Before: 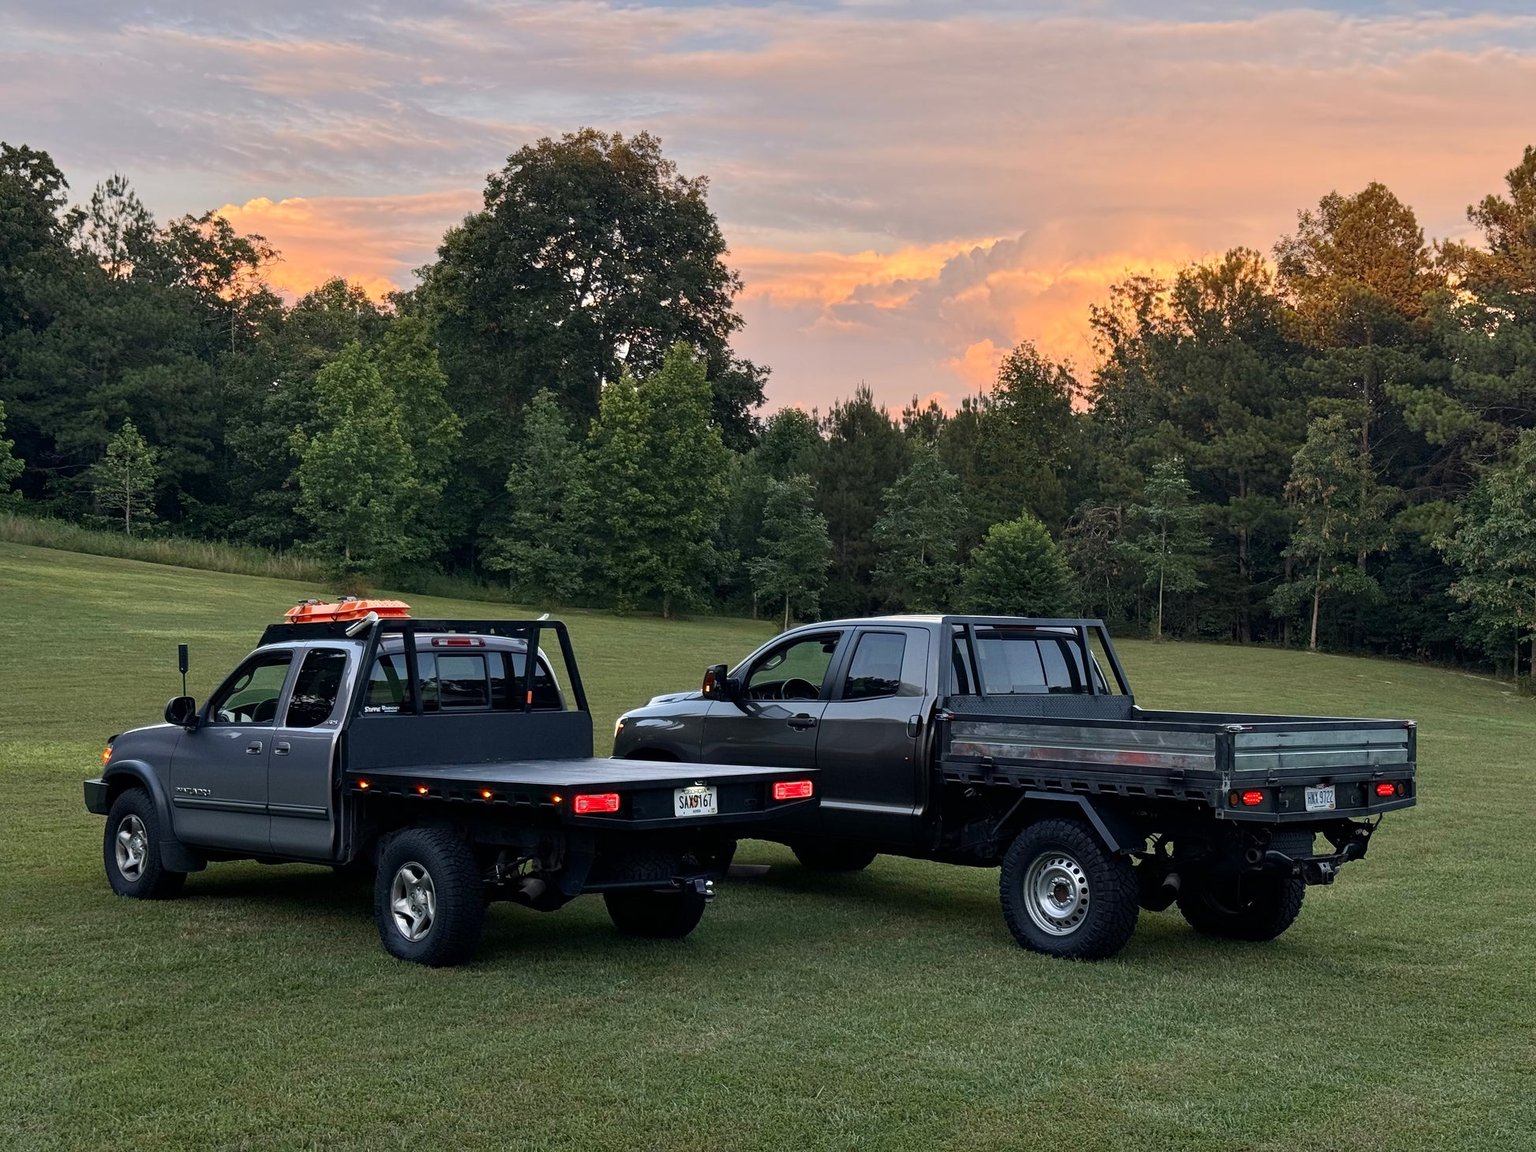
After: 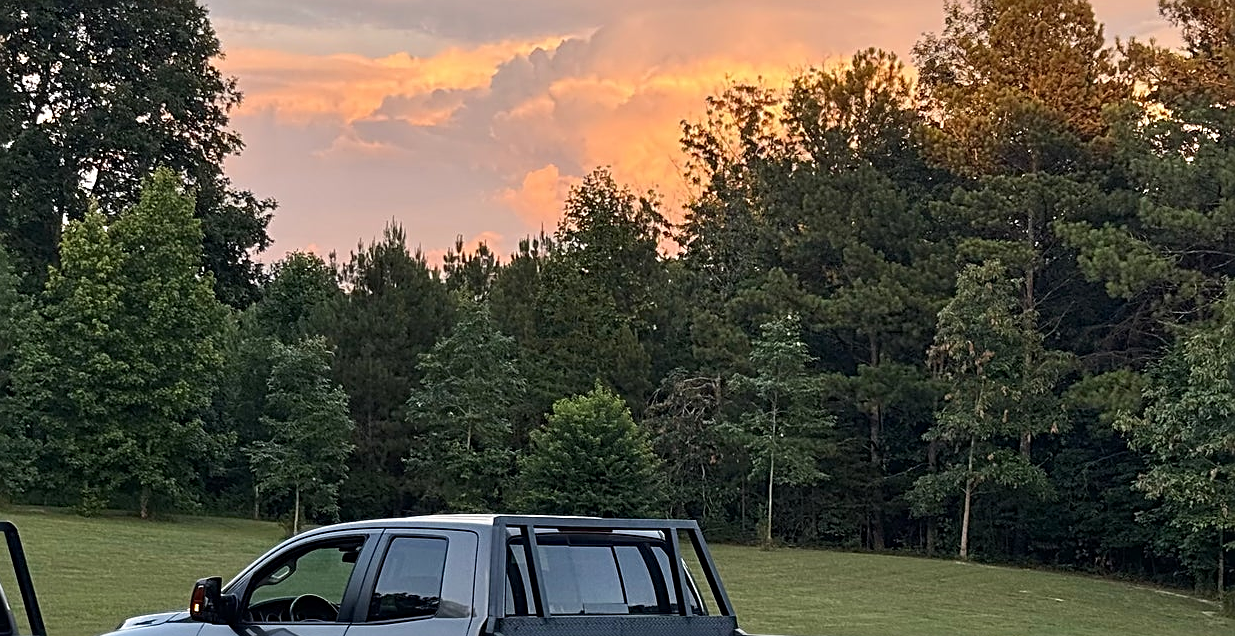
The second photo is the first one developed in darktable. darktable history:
crop: left 36.005%, top 18.17%, right 0.512%, bottom 38.264%
sharpen: radius 2.533, amount 0.62
